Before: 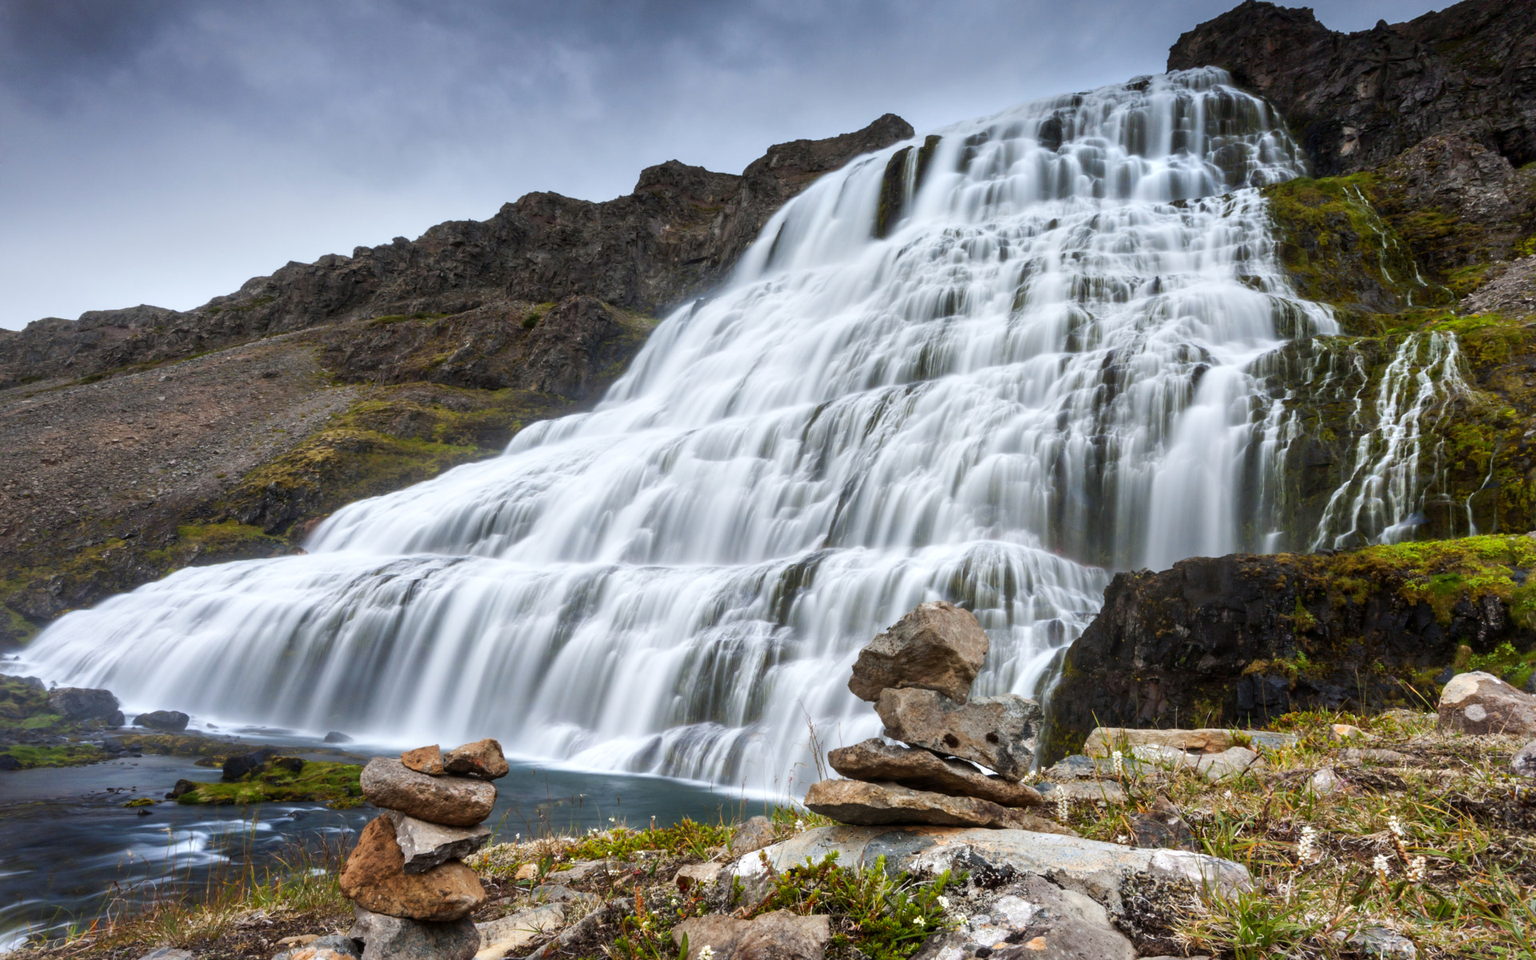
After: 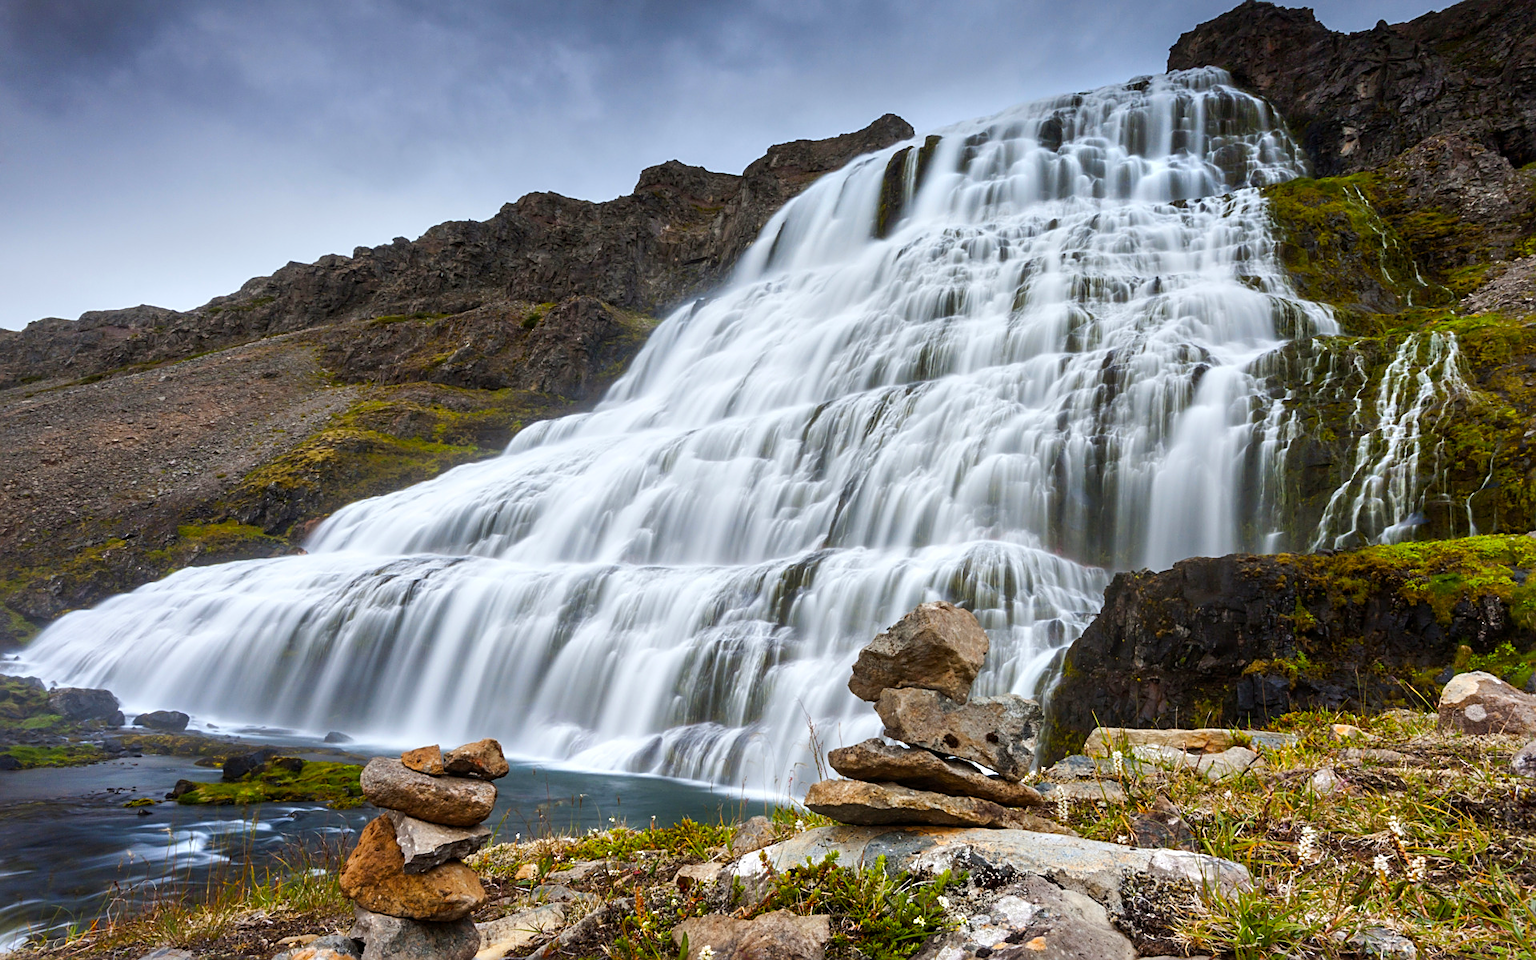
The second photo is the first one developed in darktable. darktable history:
sharpen: on, module defaults
color balance rgb: power › chroma 0.246%, power › hue 60.89°, perceptual saturation grading › global saturation 29.441%
